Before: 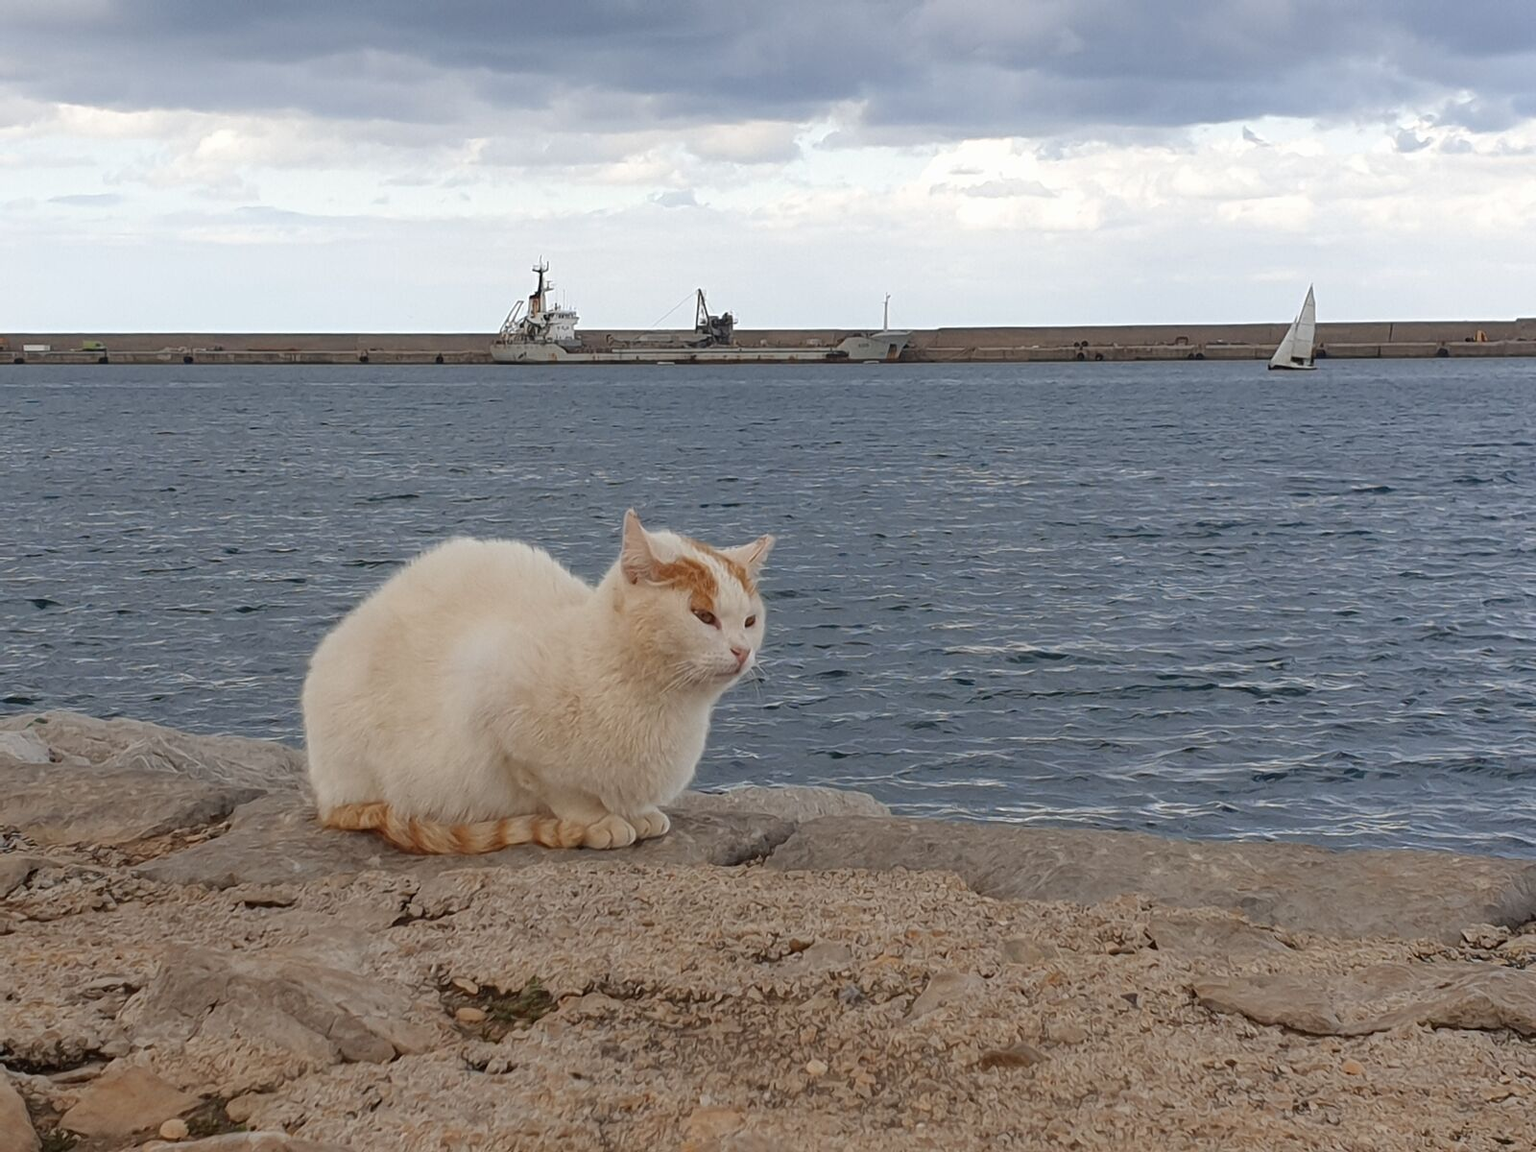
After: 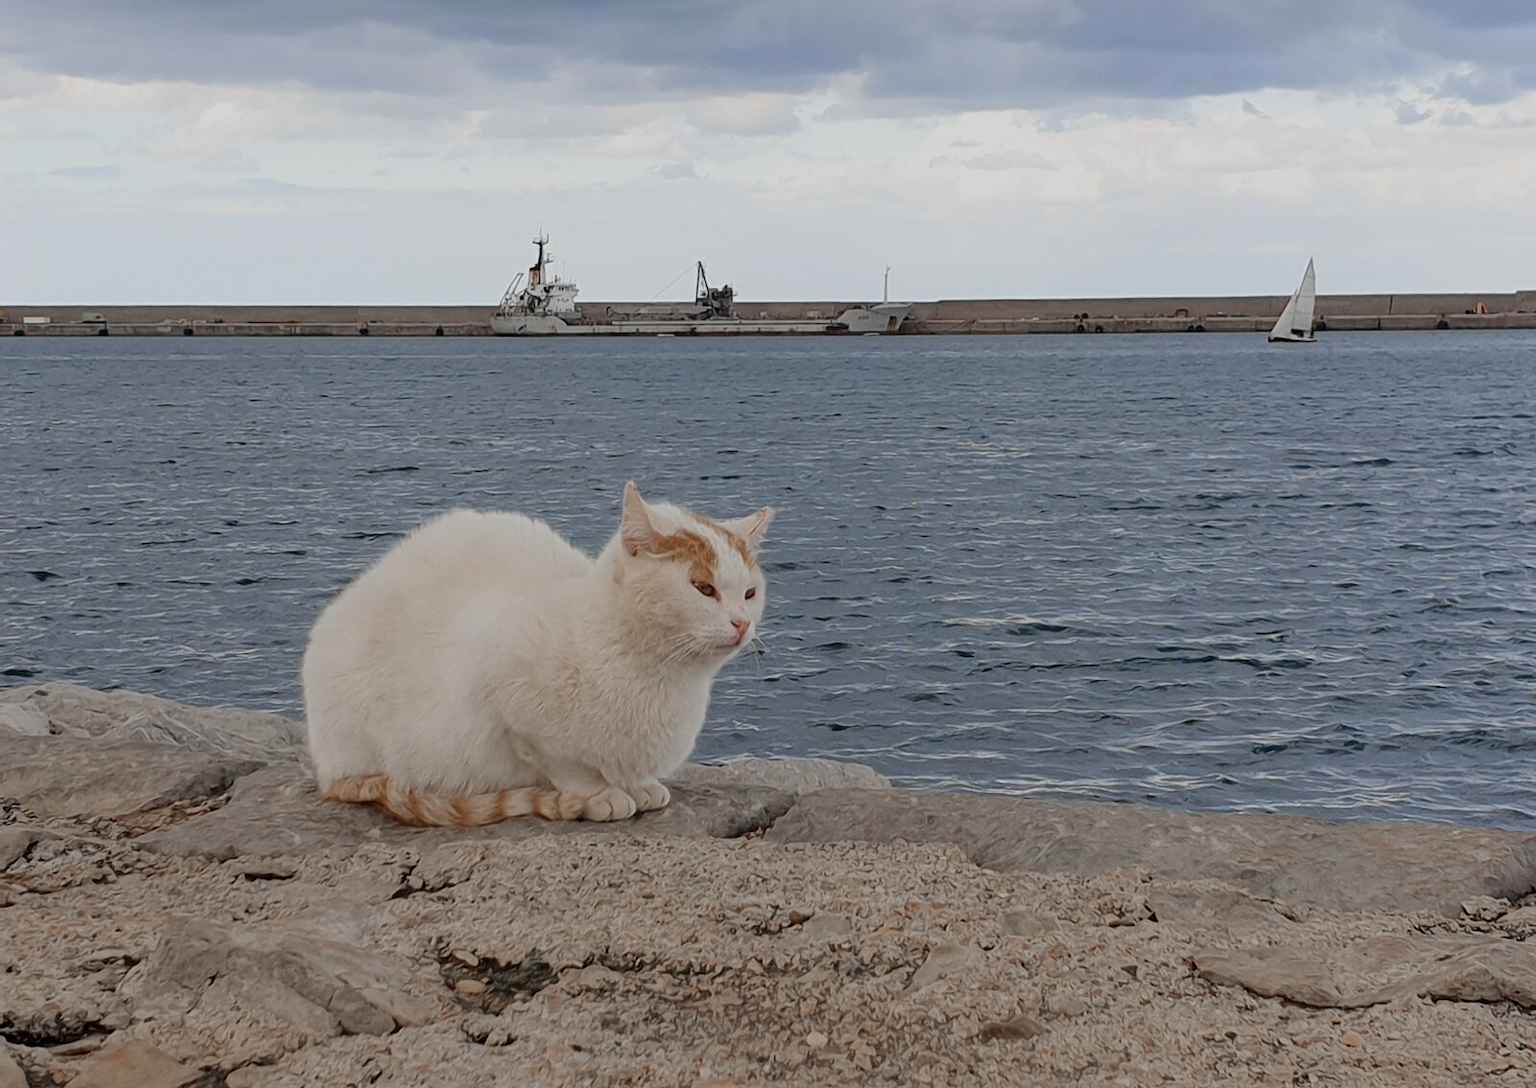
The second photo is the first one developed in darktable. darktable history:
filmic rgb: black relative exposure -7.65 EV, white relative exposure 4.56 EV, hardness 3.61, color science v6 (2022)
crop and rotate: top 2.479%, bottom 3.018%
color zones: curves: ch1 [(0, 0.708) (0.088, 0.648) (0.245, 0.187) (0.429, 0.326) (0.571, 0.498) (0.714, 0.5) (0.857, 0.5) (1, 0.708)]
